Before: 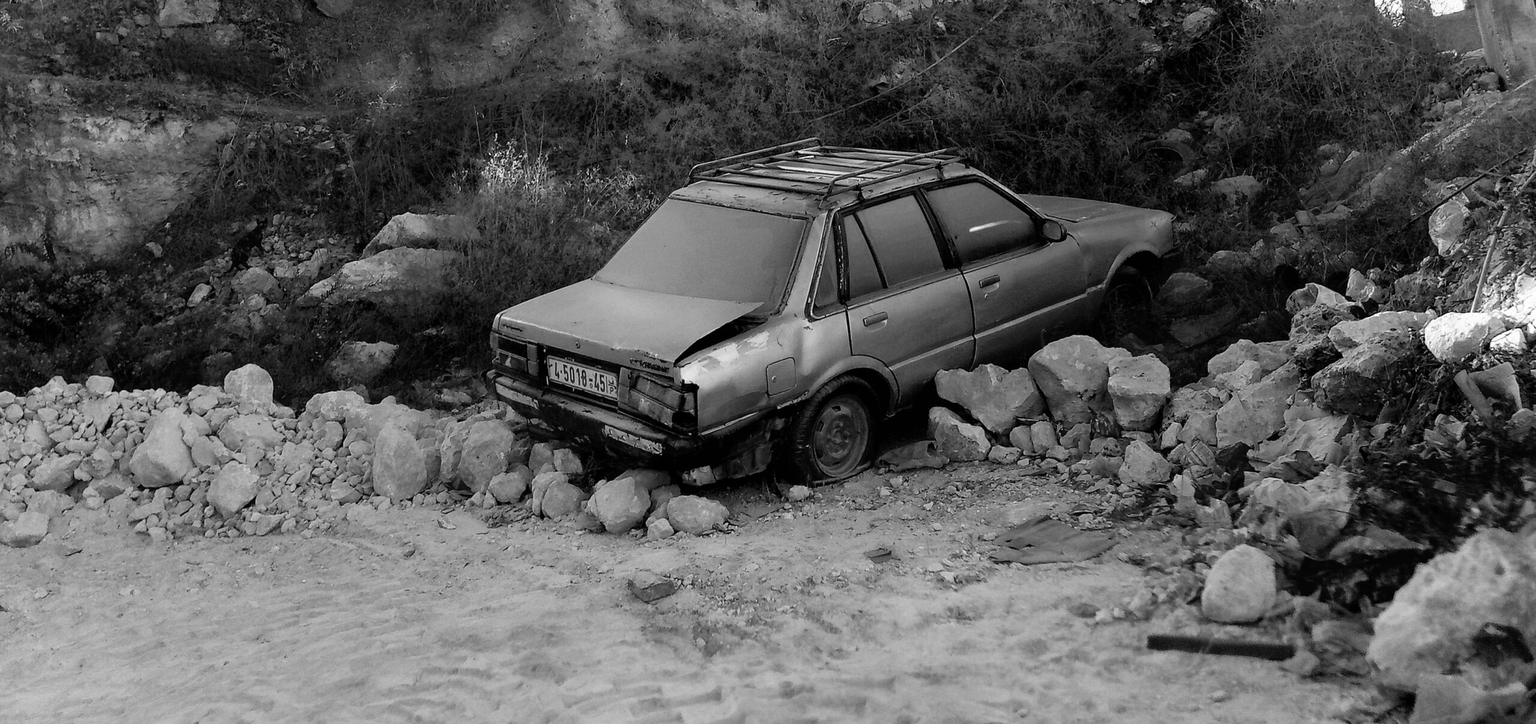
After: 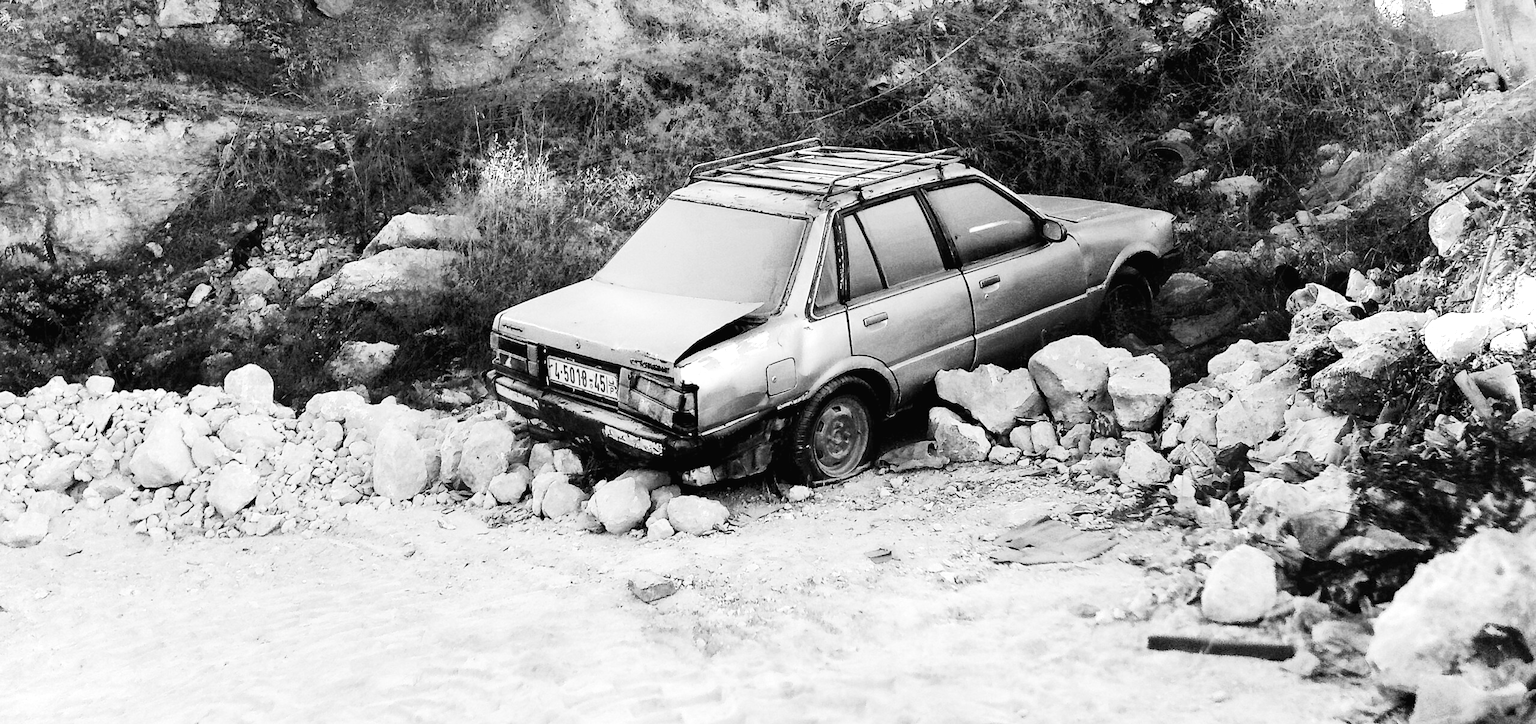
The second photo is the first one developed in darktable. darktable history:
color zones: curves: ch0 [(0.224, 0.526) (0.75, 0.5)]; ch1 [(0.055, 0.526) (0.224, 0.761) (0.377, 0.526) (0.75, 0.5)]
tone curve: curves: ch0 [(0, 0.015) (0.037, 0.022) (0.131, 0.116) (0.316, 0.345) (0.49, 0.615) (0.677, 0.82) (0.813, 0.891) (1, 0.955)]; ch1 [(0, 0) (0.366, 0.367) (0.475, 0.462) (0.494, 0.496) (0.504, 0.497) (0.554, 0.571) (0.618, 0.668) (1, 1)]; ch2 [(0, 0) (0.333, 0.346) (0.375, 0.375) (0.435, 0.424) (0.476, 0.492) (0.502, 0.499) (0.525, 0.522) (0.558, 0.575) (0.614, 0.656) (1, 1)], preserve colors none
exposure: black level correction 0, exposure 1.44 EV, compensate exposure bias true, compensate highlight preservation false
